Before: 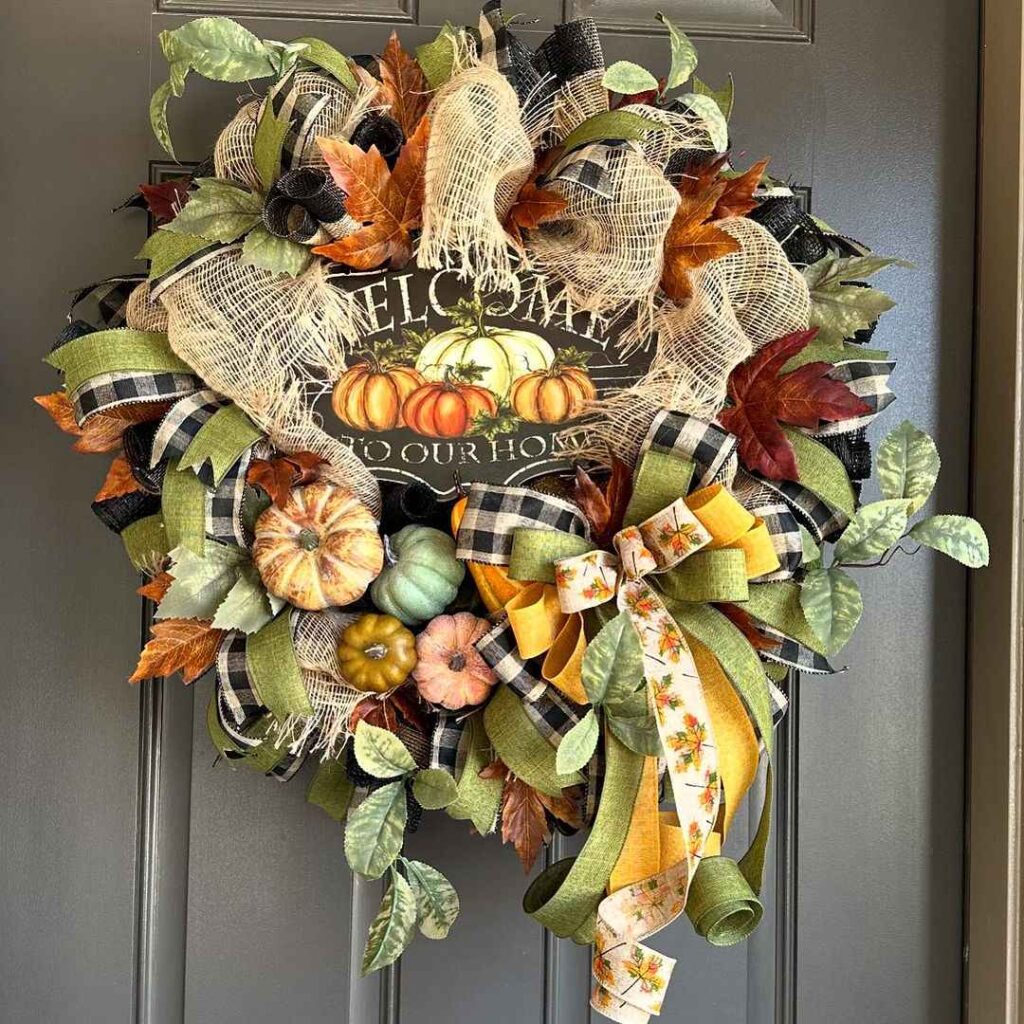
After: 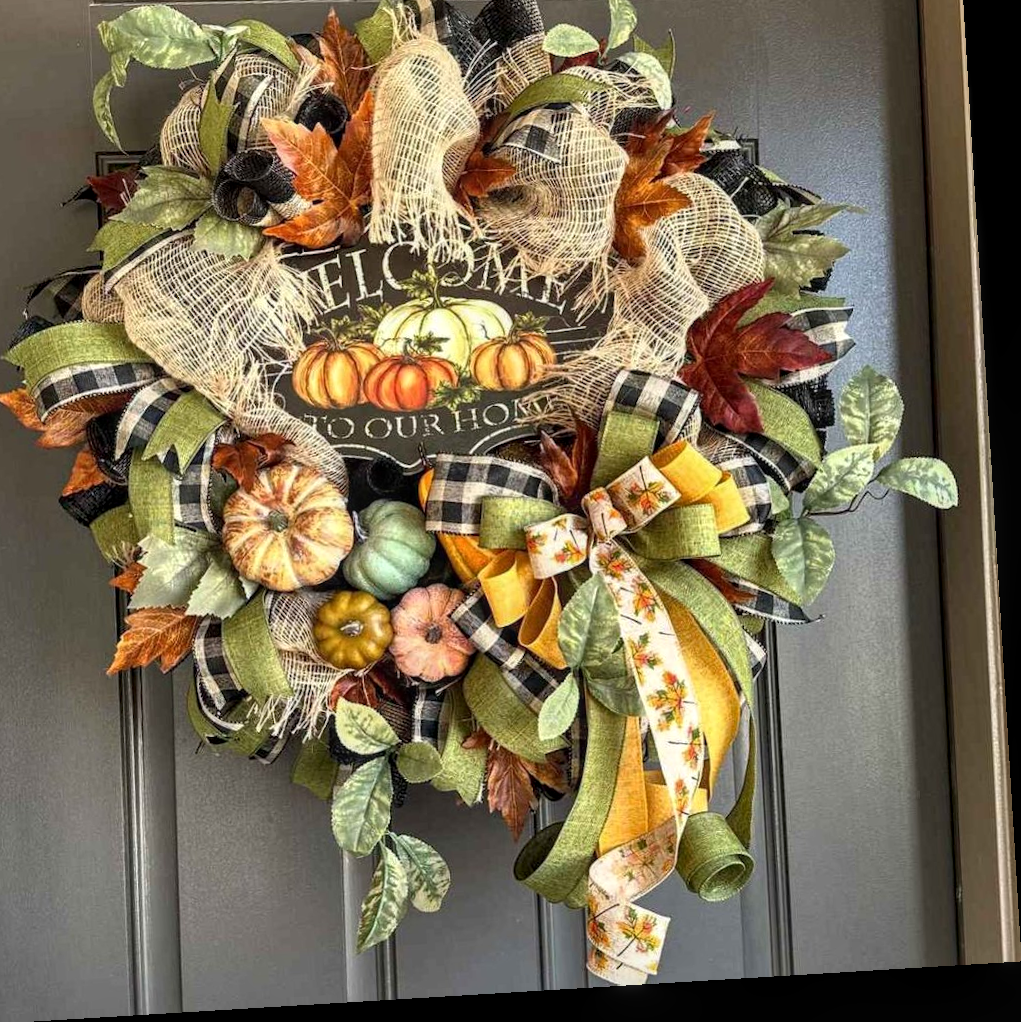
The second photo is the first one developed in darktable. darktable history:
crop and rotate: angle 3.48°, left 5.834%, top 5.676%
local contrast: on, module defaults
